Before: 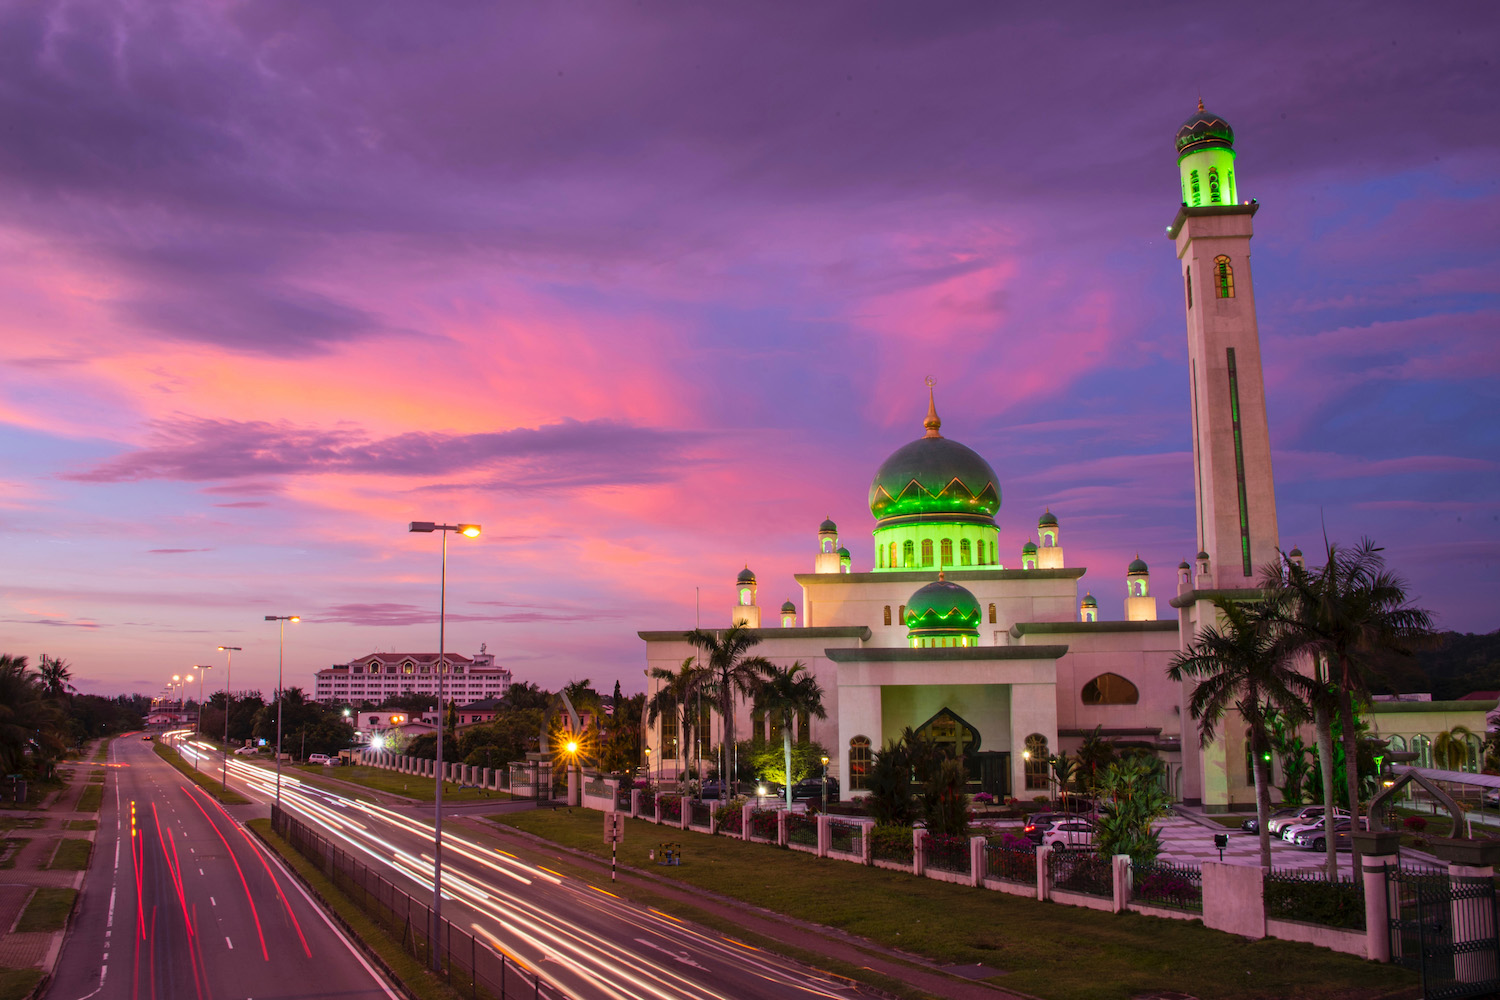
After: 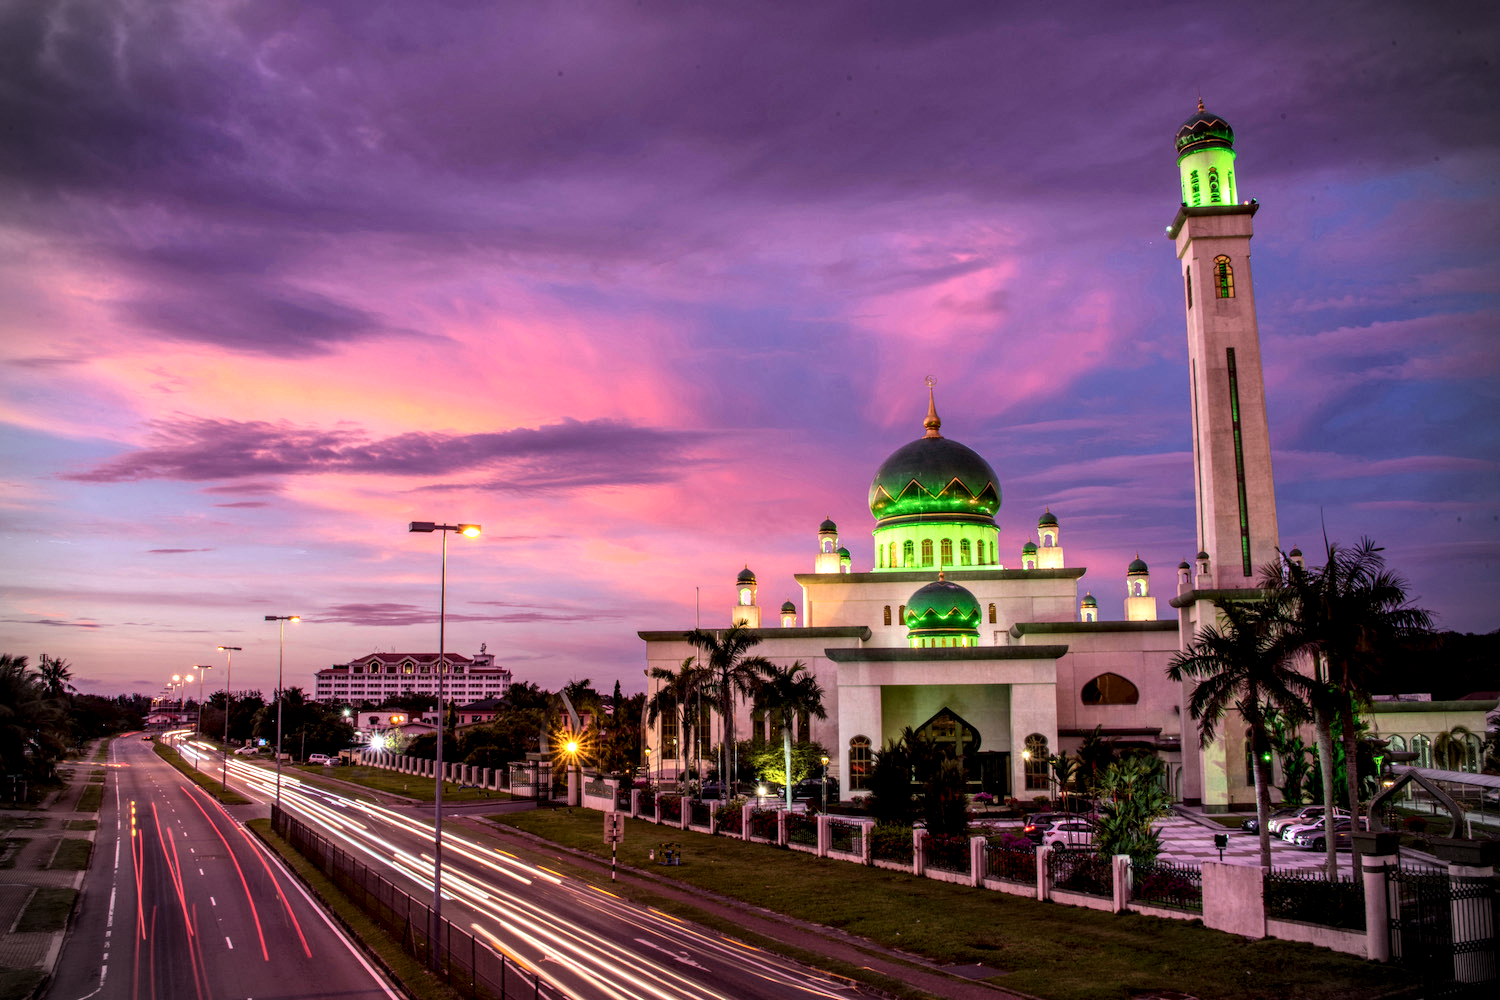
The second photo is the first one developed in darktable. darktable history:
vignetting: fall-off start 88.03%, fall-off radius 24.9%
local contrast: highlights 19%, detail 186%
